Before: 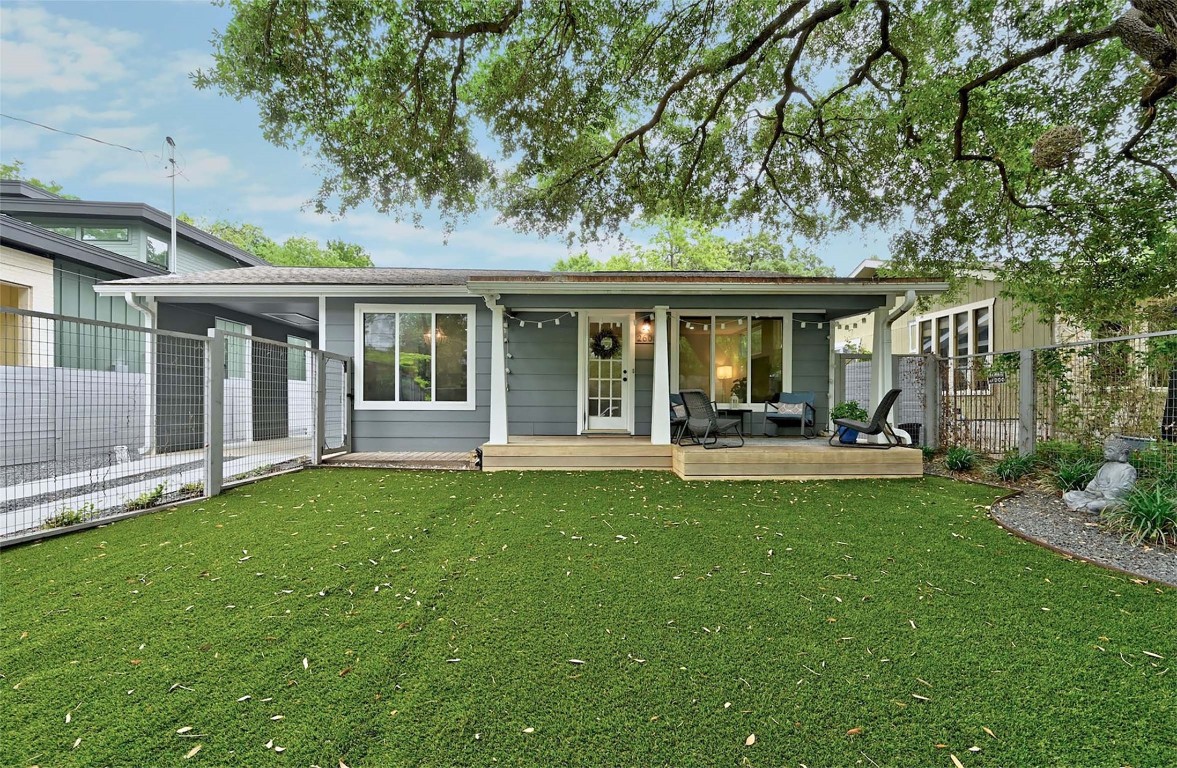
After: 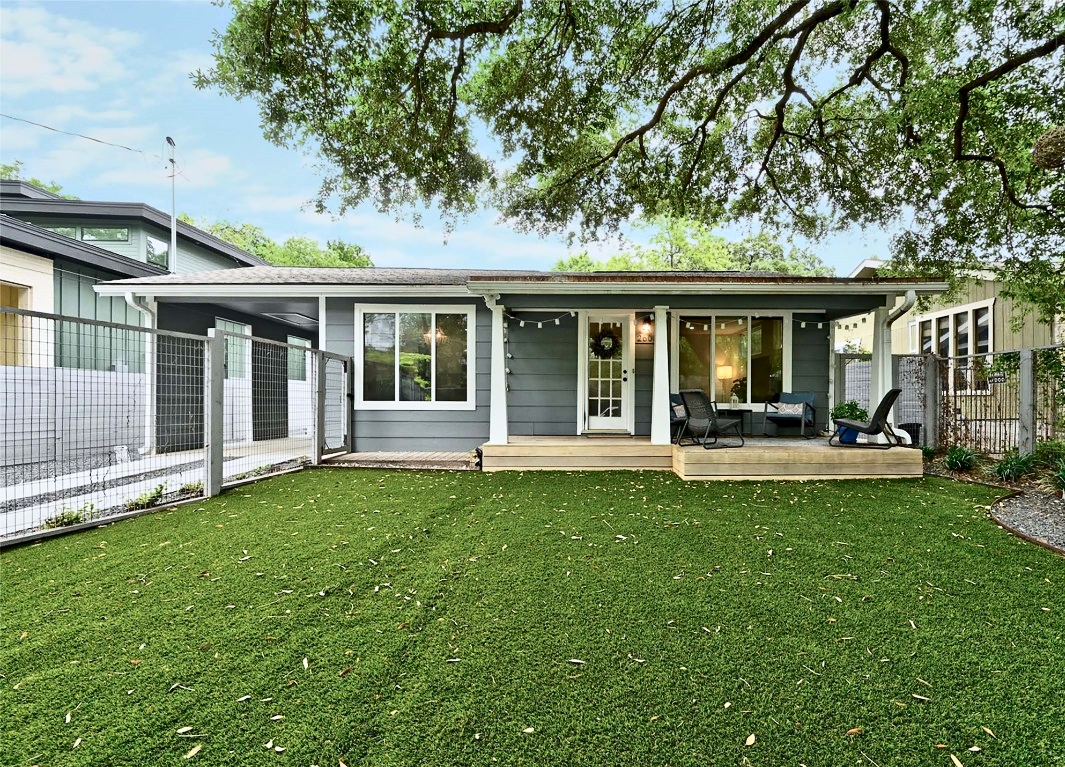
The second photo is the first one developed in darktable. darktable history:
crop: right 9.51%, bottom 0.024%
contrast brightness saturation: contrast 0.28
